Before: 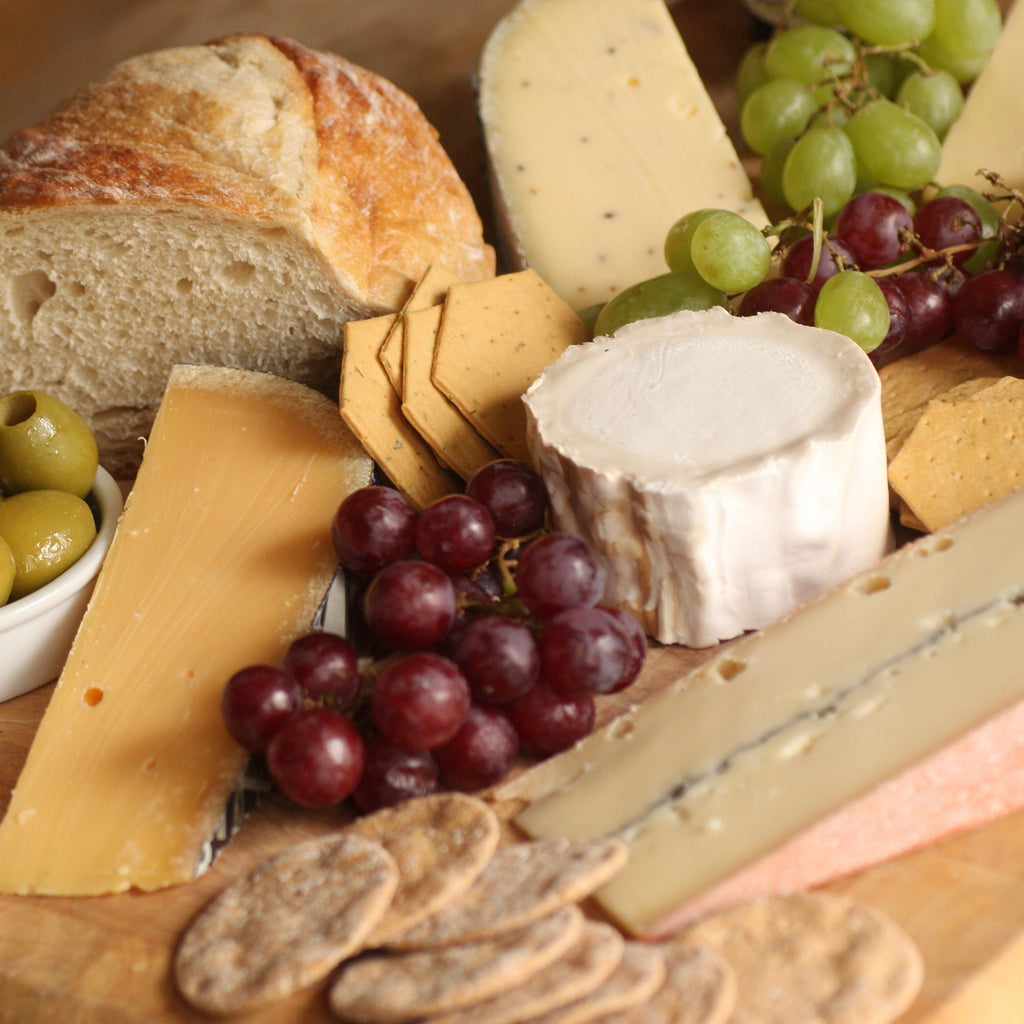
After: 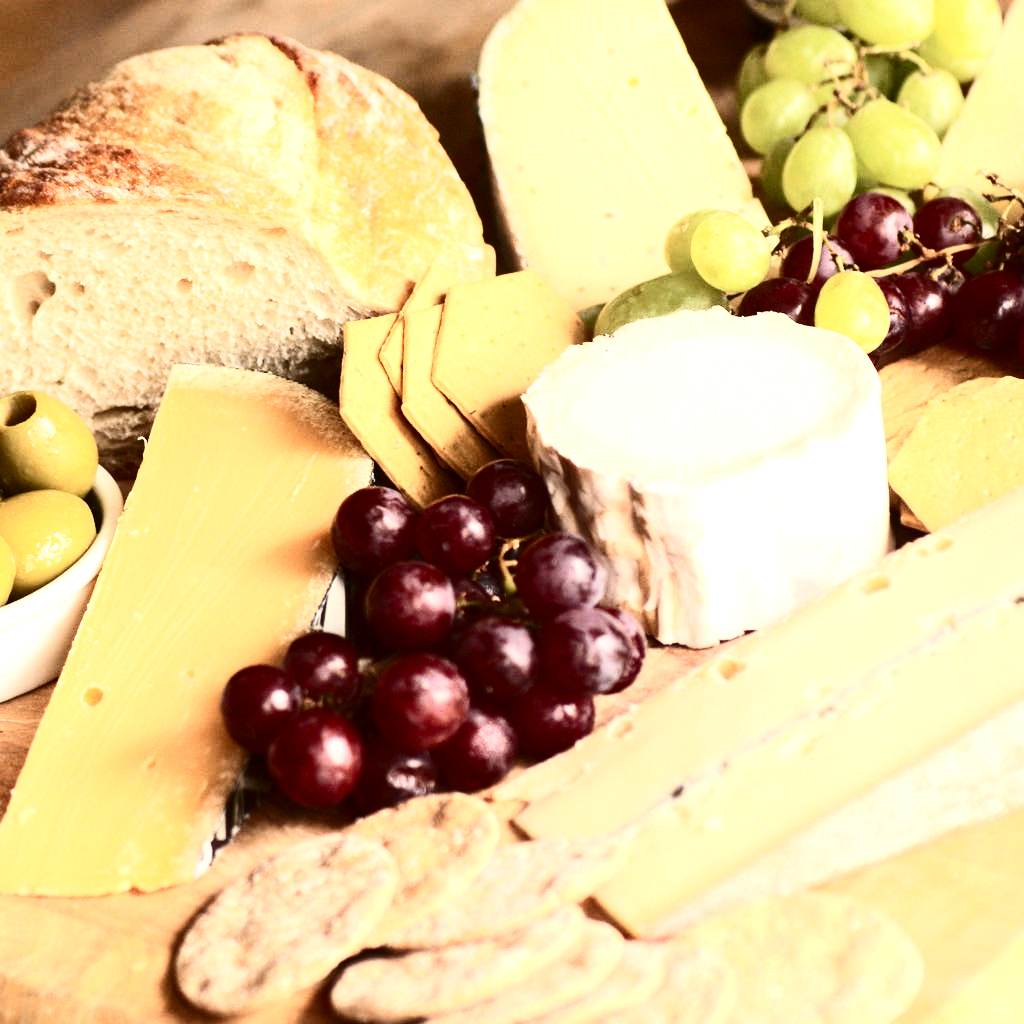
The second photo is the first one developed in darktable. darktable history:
contrast brightness saturation: contrast 0.505, saturation -0.081
exposure: exposure 1.16 EV, compensate highlight preservation false
